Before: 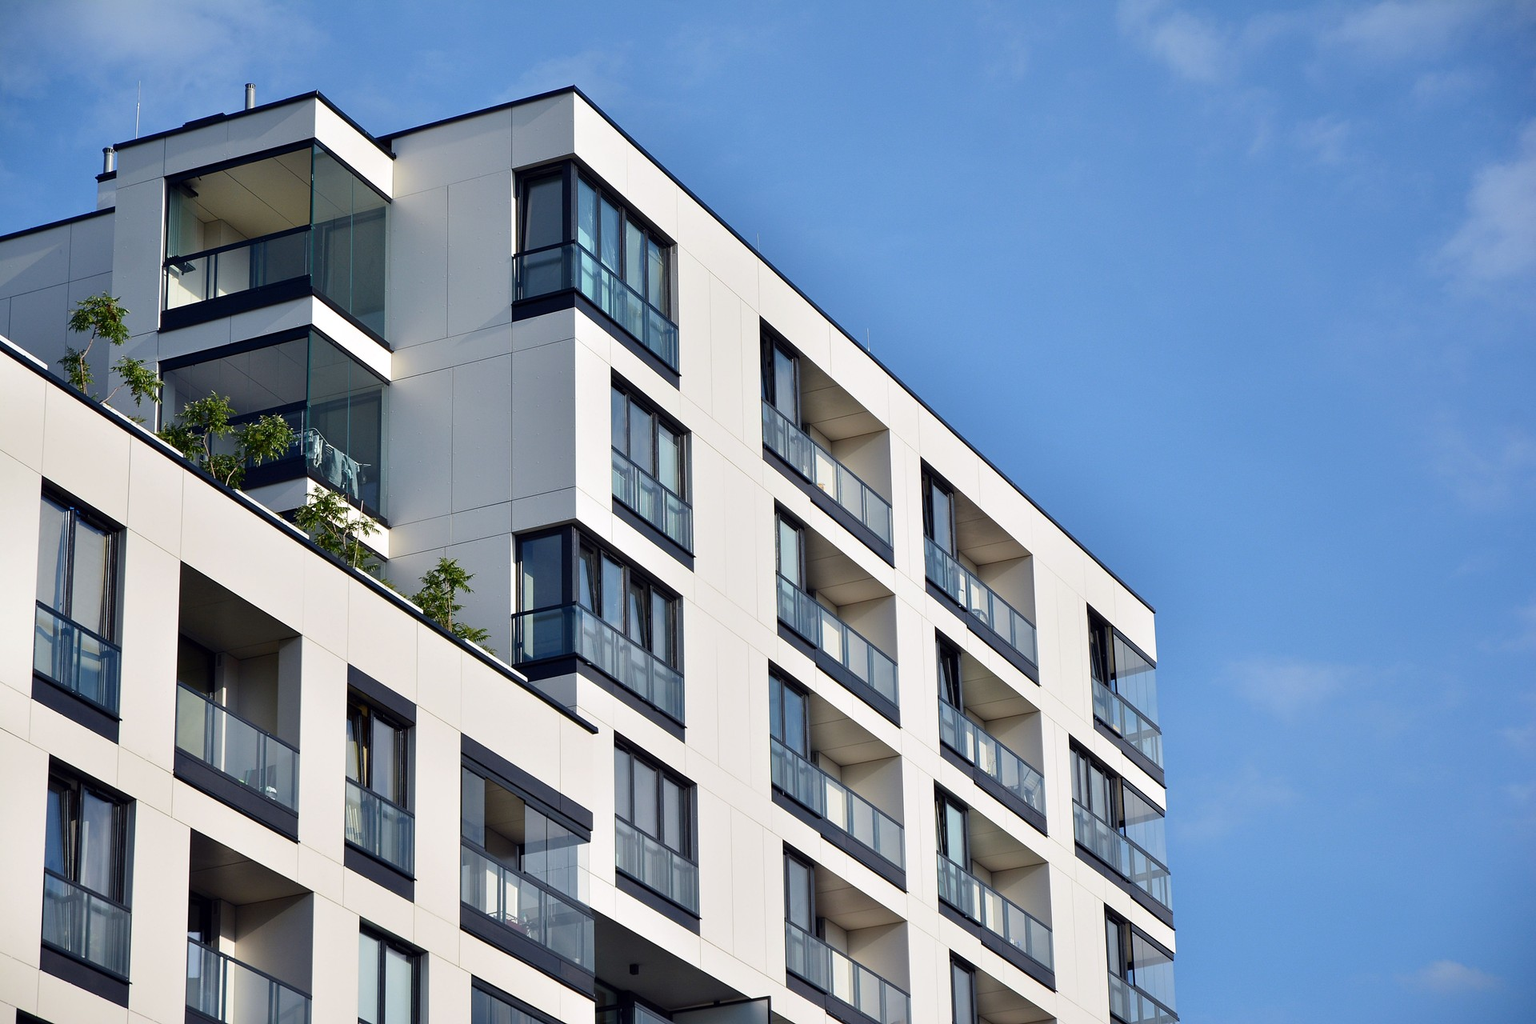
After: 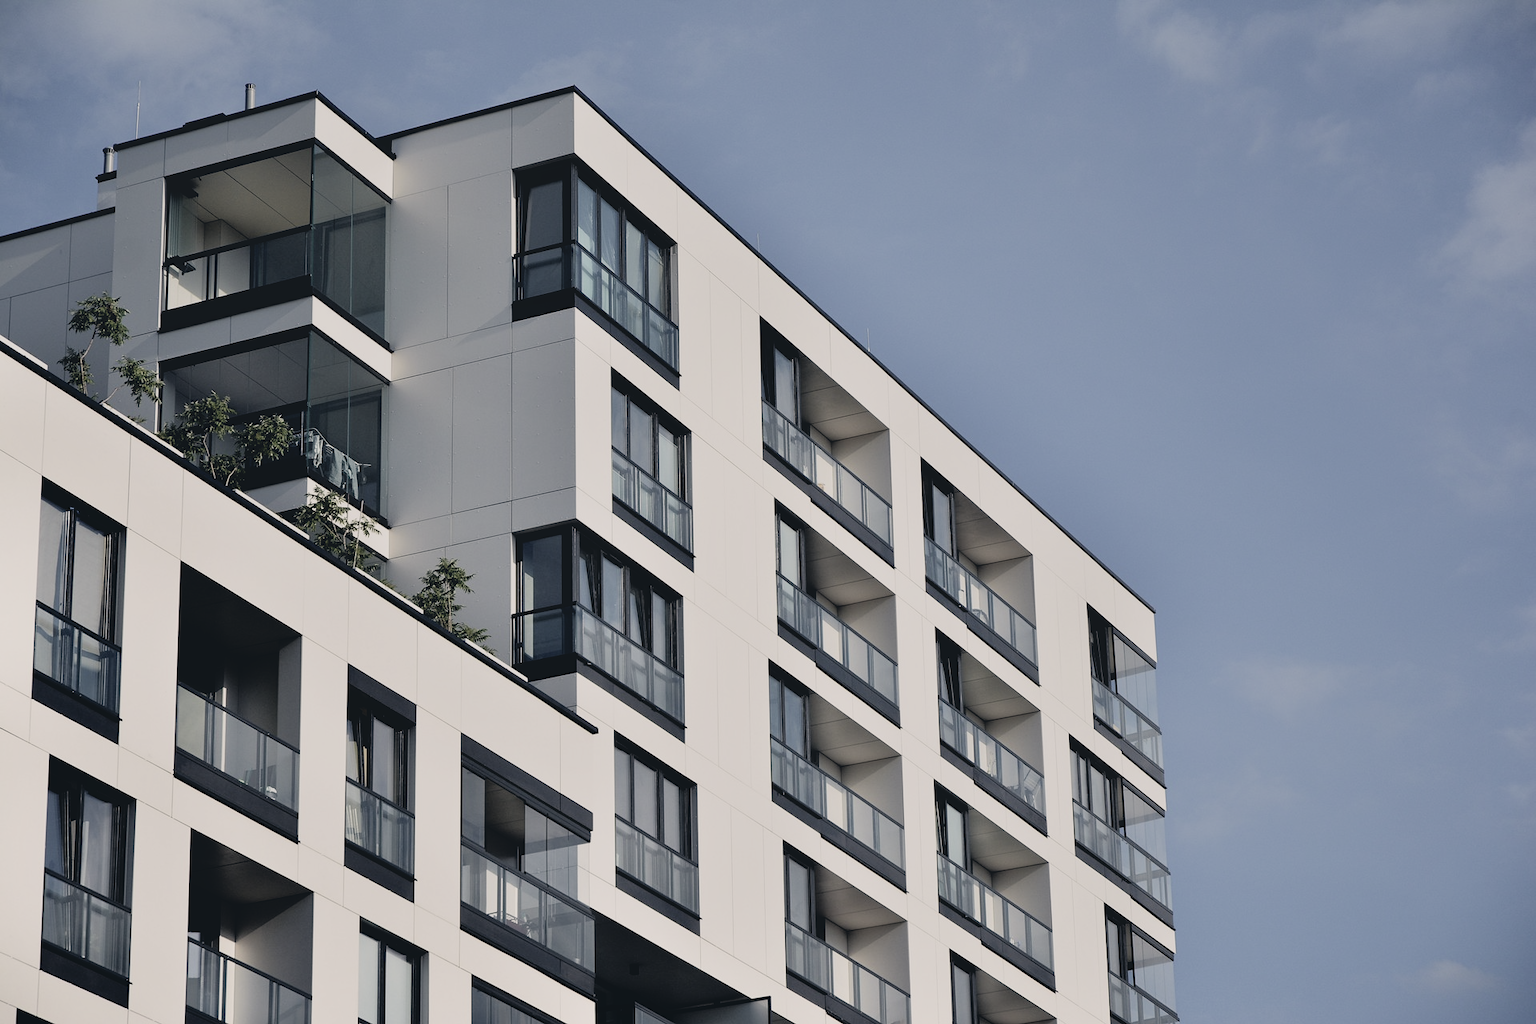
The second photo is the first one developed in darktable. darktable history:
shadows and highlights: shadows -63.78, white point adjustment -5.07, highlights 60.67
color correction: highlights a* 2.77, highlights b* 5.03, shadows a* -2.16, shadows b* -4.93, saturation 0.816
contrast brightness saturation: contrast -0.245, saturation -0.449
filmic rgb: black relative exposure -5.14 EV, white relative exposure 3.19 EV, hardness 3.47, contrast 1.201, highlights saturation mix -29.94%
